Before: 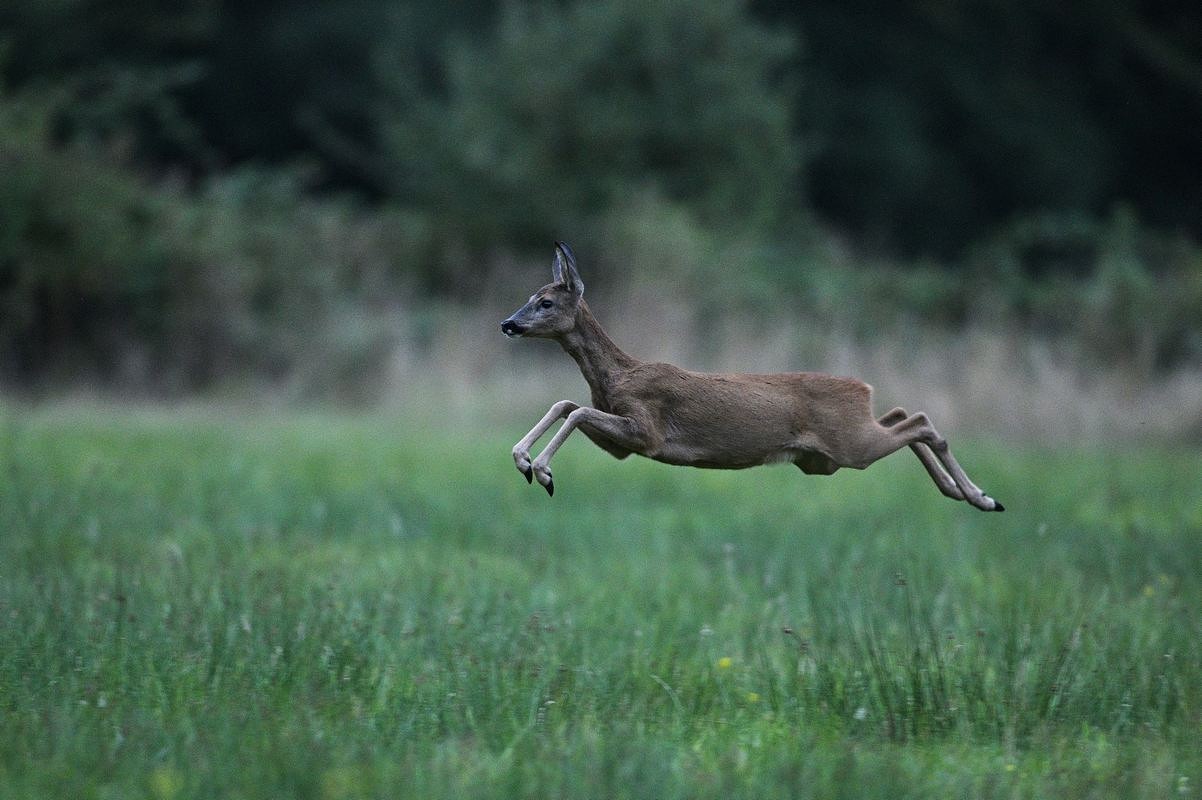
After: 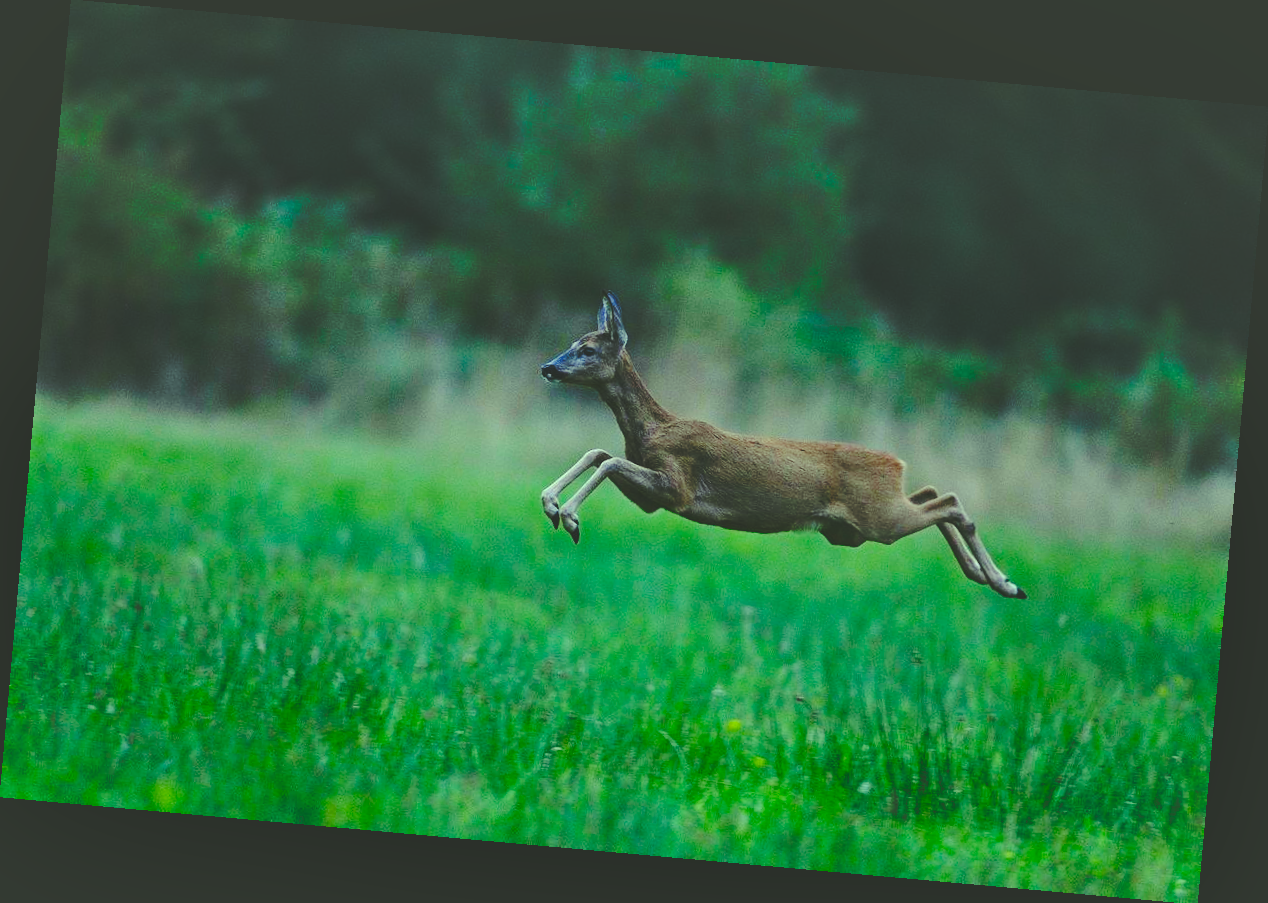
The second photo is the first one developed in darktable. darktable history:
rotate and perspective: rotation 5.12°, automatic cropping off
color correction: highlights a* -10.77, highlights b* 9.8, saturation 1.72
base curve: curves: ch0 [(0, 0.024) (0.055, 0.065) (0.121, 0.166) (0.236, 0.319) (0.693, 0.726) (1, 1)], preserve colors none
shadows and highlights: soften with gaussian
